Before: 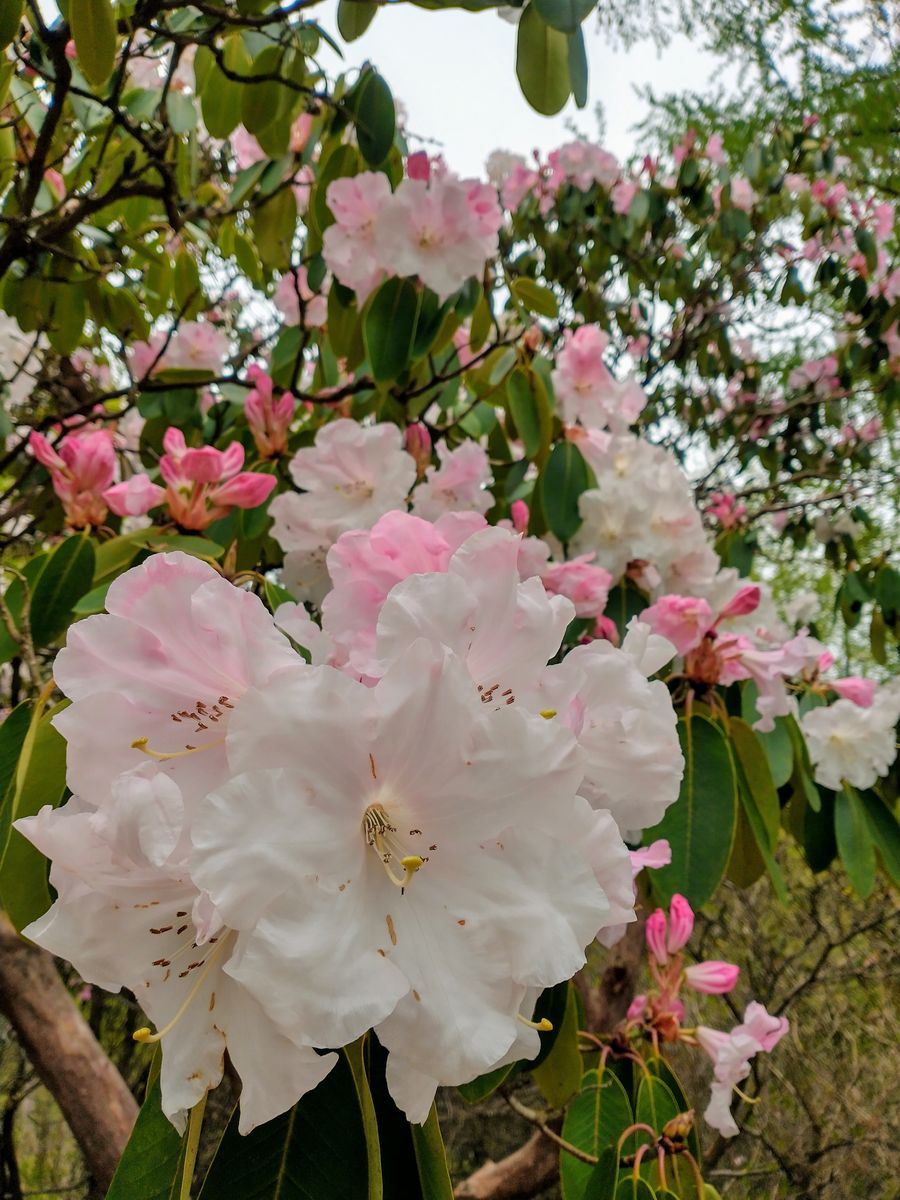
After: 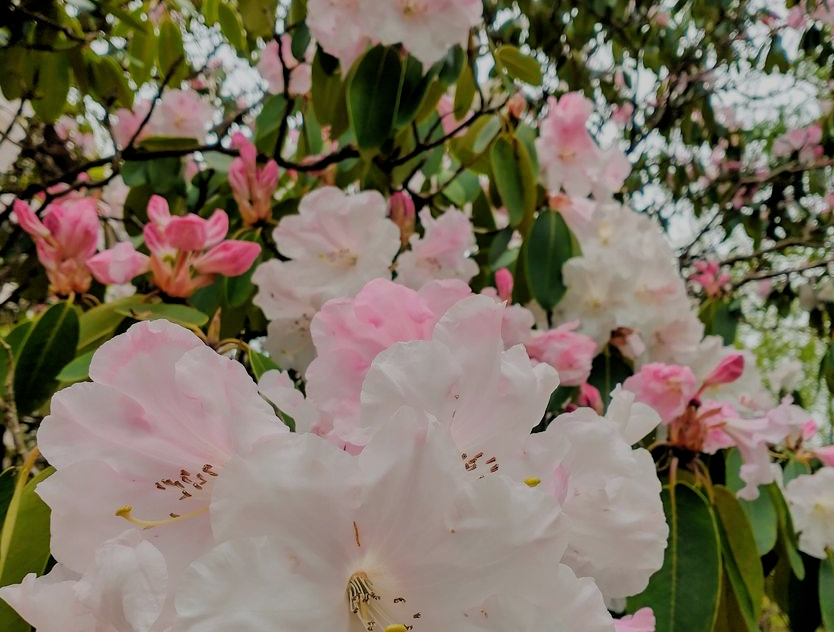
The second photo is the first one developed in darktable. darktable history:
levels: white 99.92%
crop: left 1.78%, top 19.366%, right 5.459%, bottom 27.901%
filmic rgb: black relative exposure -6.9 EV, white relative exposure 5.65 EV, hardness 2.85
